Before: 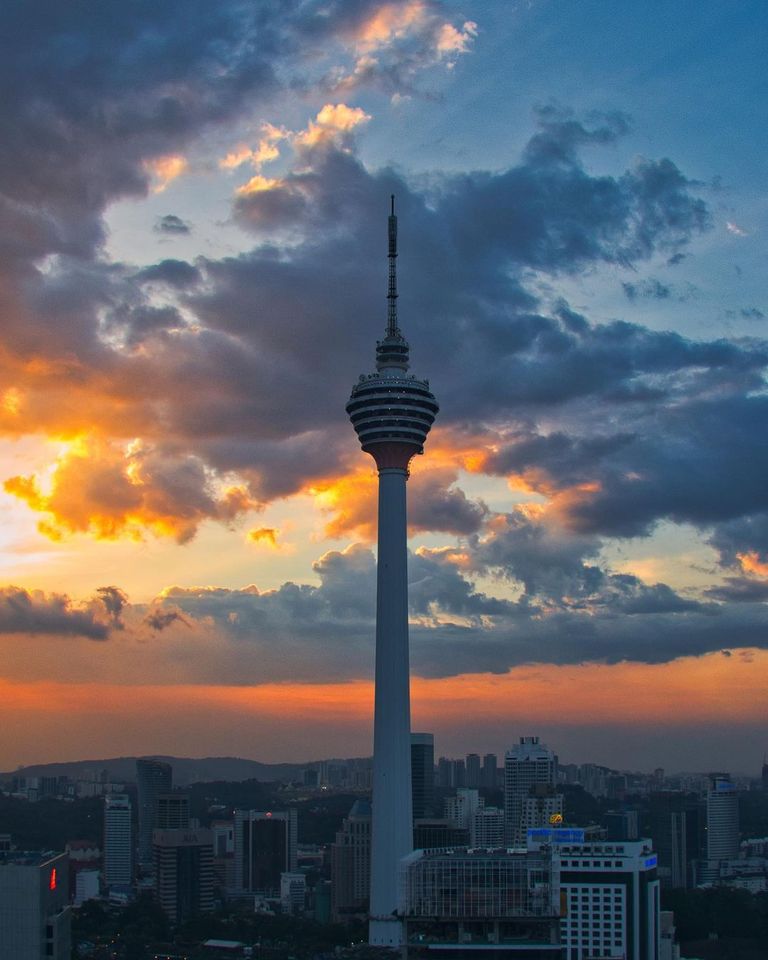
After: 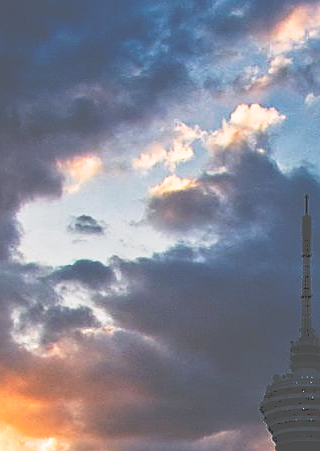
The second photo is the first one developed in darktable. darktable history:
crop and rotate: left 11.215%, top 0.056%, right 46.998%, bottom 52.901%
sharpen: on, module defaults
filmic rgb: black relative exposure -8.03 EV, white relative exposure 2.34 EV, hardness 6.53
tone curve: curves: ch0 [(0, 0) (0.003, 0.319) (0.011, 0.319) (0.025, 0.323) (0.044, 0.323) (0.069, 0.327) (0.1, 0.33) (0.136, 0.338) (0.177, 0.348) (0.224, 0.361) (0.277, 0.374) (0.335, 0.398) (0.399, 0.444) (0.468, 0.516) (0.543, 0.595) (0.623, 0.694) (0.709, 0.793) (0.801, 0.883) (0.898, 0.942) (1, 1)], preserve colors none
